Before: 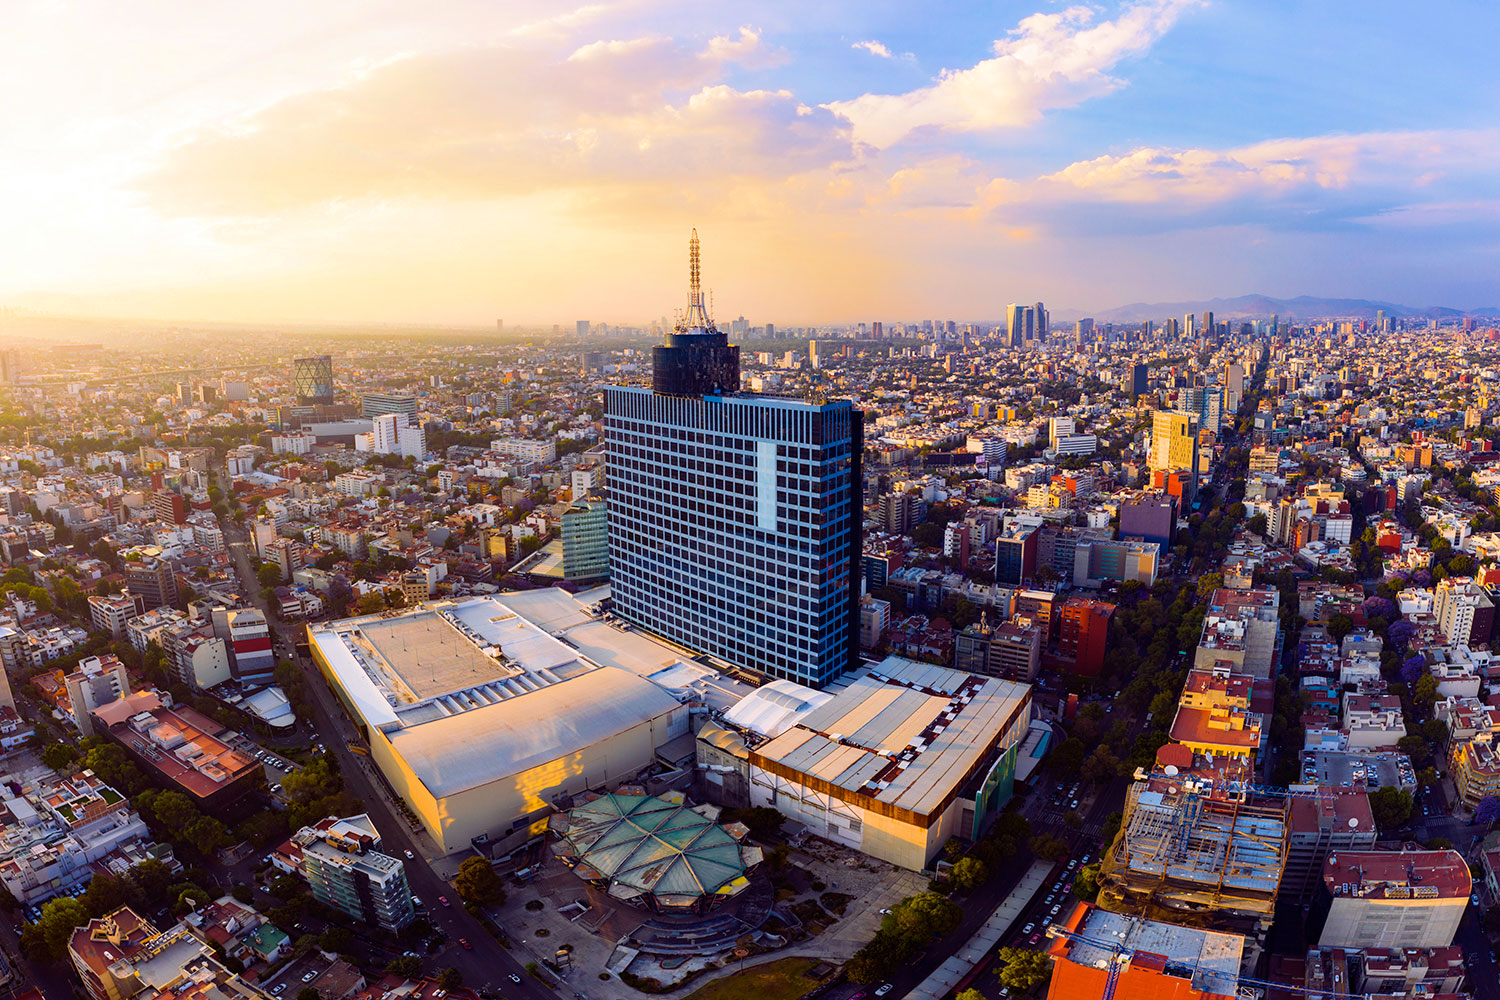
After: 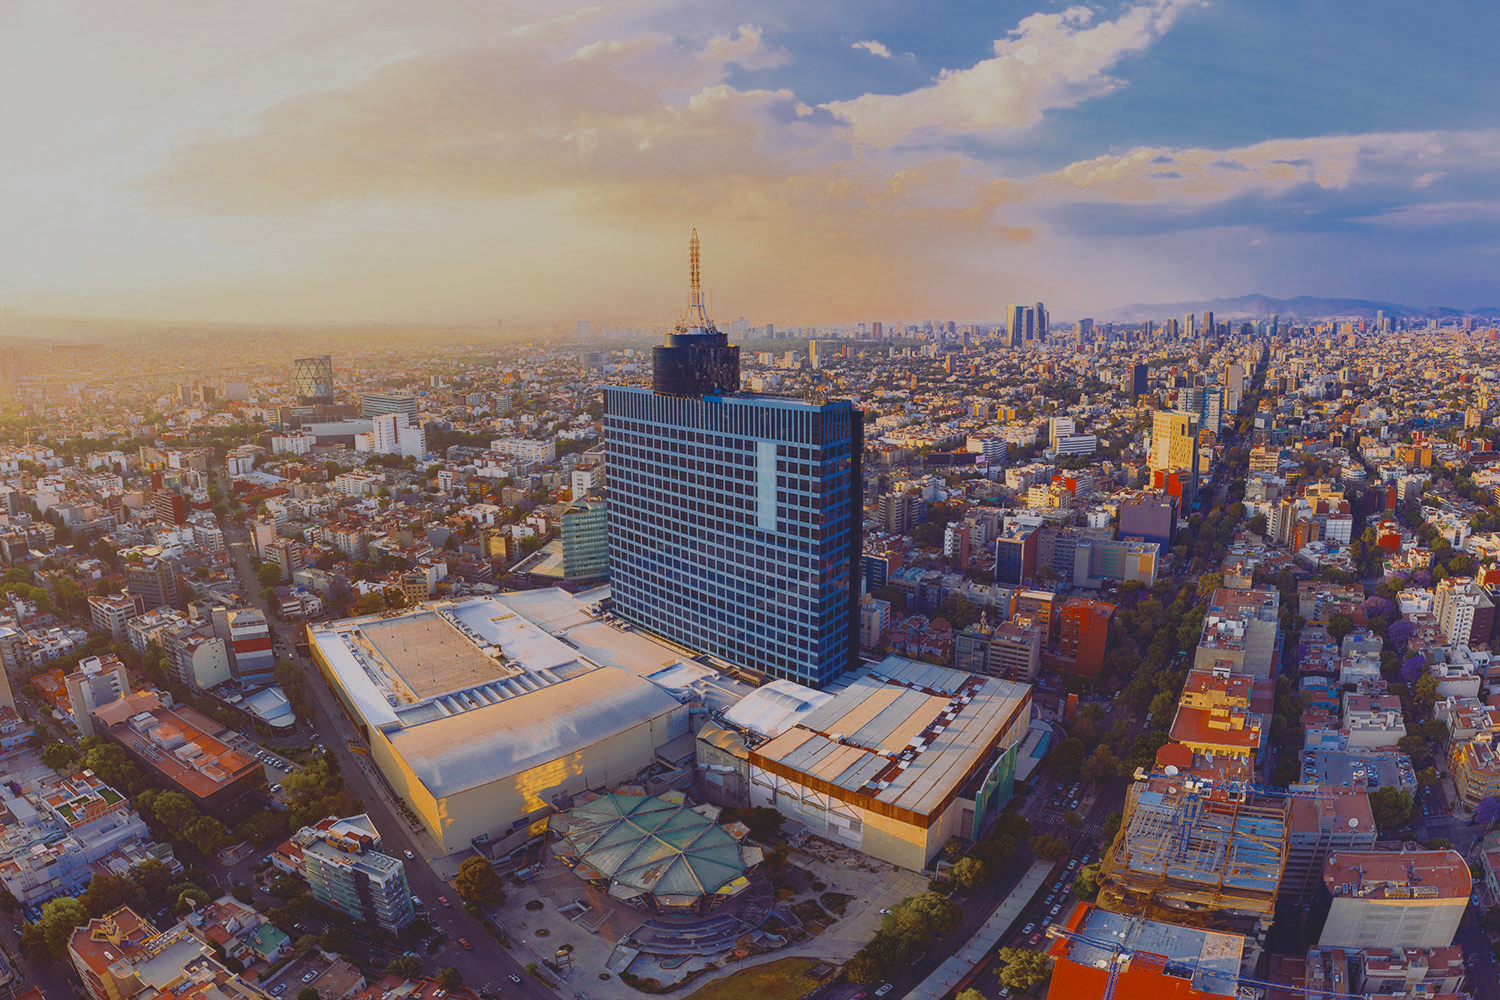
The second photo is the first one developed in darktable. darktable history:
contrast brightness saturation: contrast -0.28
tone equalizer: -7 EV -0.63 EV, -6 EV 1 EV, -5 EV -0.45 EV, -4 EV 0.43 EV, -3 EV 0.41 EV, -2 EV 0.15 EV, -1 EV -0.15 EV, +0 EV -0.39 EV, smoothing diameter 25%, edges refinement/feathering 10, preserve details guided filter
base curve: curves: ch0 [(0, 0) (0.283, 0.295) (1, 1)], preserve colors none
color zones: curves: ch0 [(0, 0.5) (0.125, 0.4) (0.25, 0.5) (0.375, 0.4) (0.5, 0.4) (0.625, 0.35) (0.75, 0.35) (0.875, 0.5)]; ch1 [(0, 0.35) (0.125, 0.45) (0.25, 0.35) (0.375, 0.35) (0.5, 0.35) (0.625, 0.35) (0.75, 0.45) (0.875, 0.35)]; ch2 [(0, 0.6) (0.125, 0.5) (0.25, 0.5) (0.375, 0.6) (0.5, 0.6) (0.625, 0.5) (0.75, 0.5) (0.875, 0.5)]
